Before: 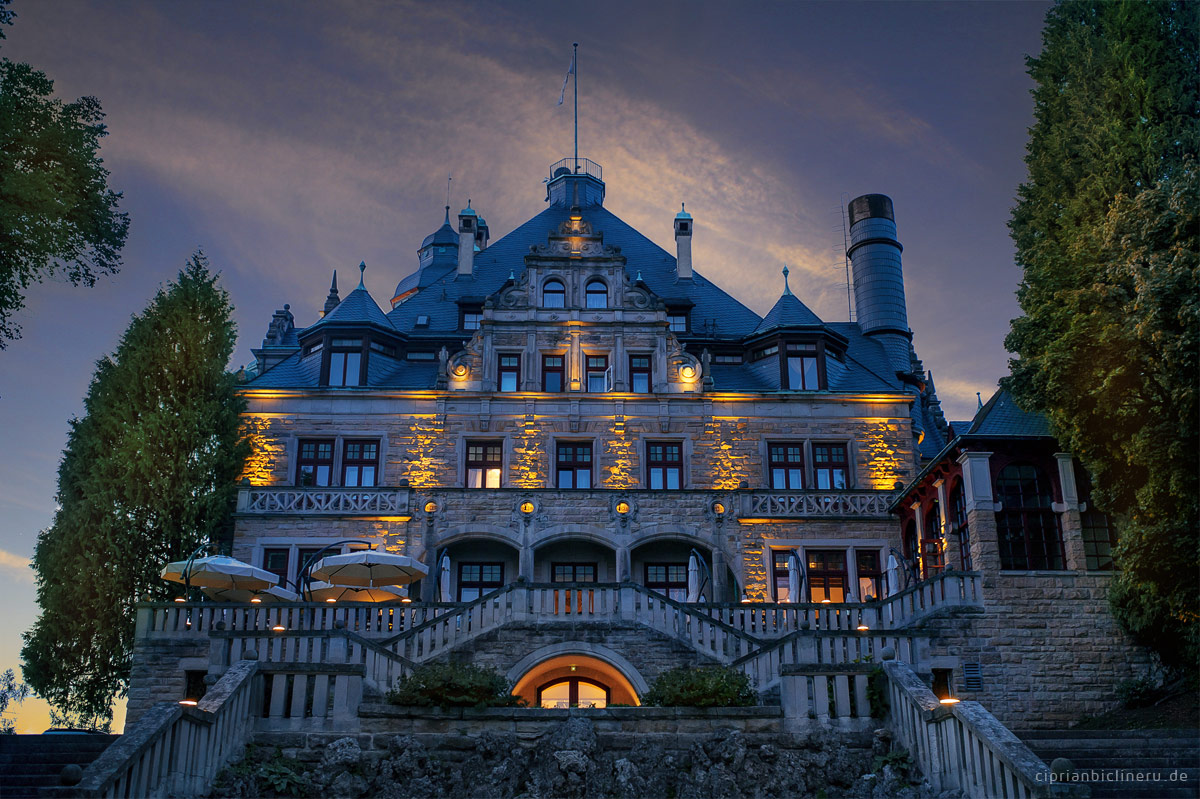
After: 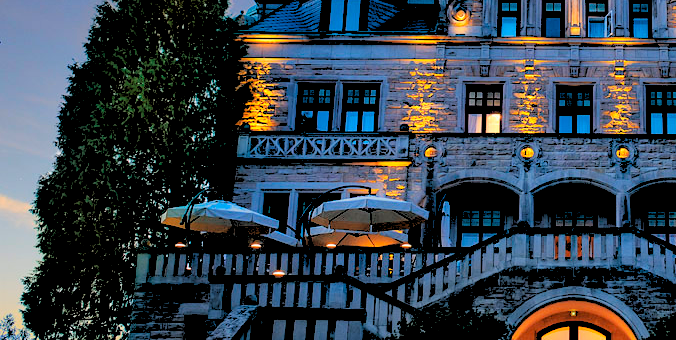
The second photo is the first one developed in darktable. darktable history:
rgb levels: levels [[0.027, 0.429, 0.996], [0, 0.5, 1], [0, 0.5, 1]]
crop: top 44.483%, right 43.593%, bottom 12.892%
